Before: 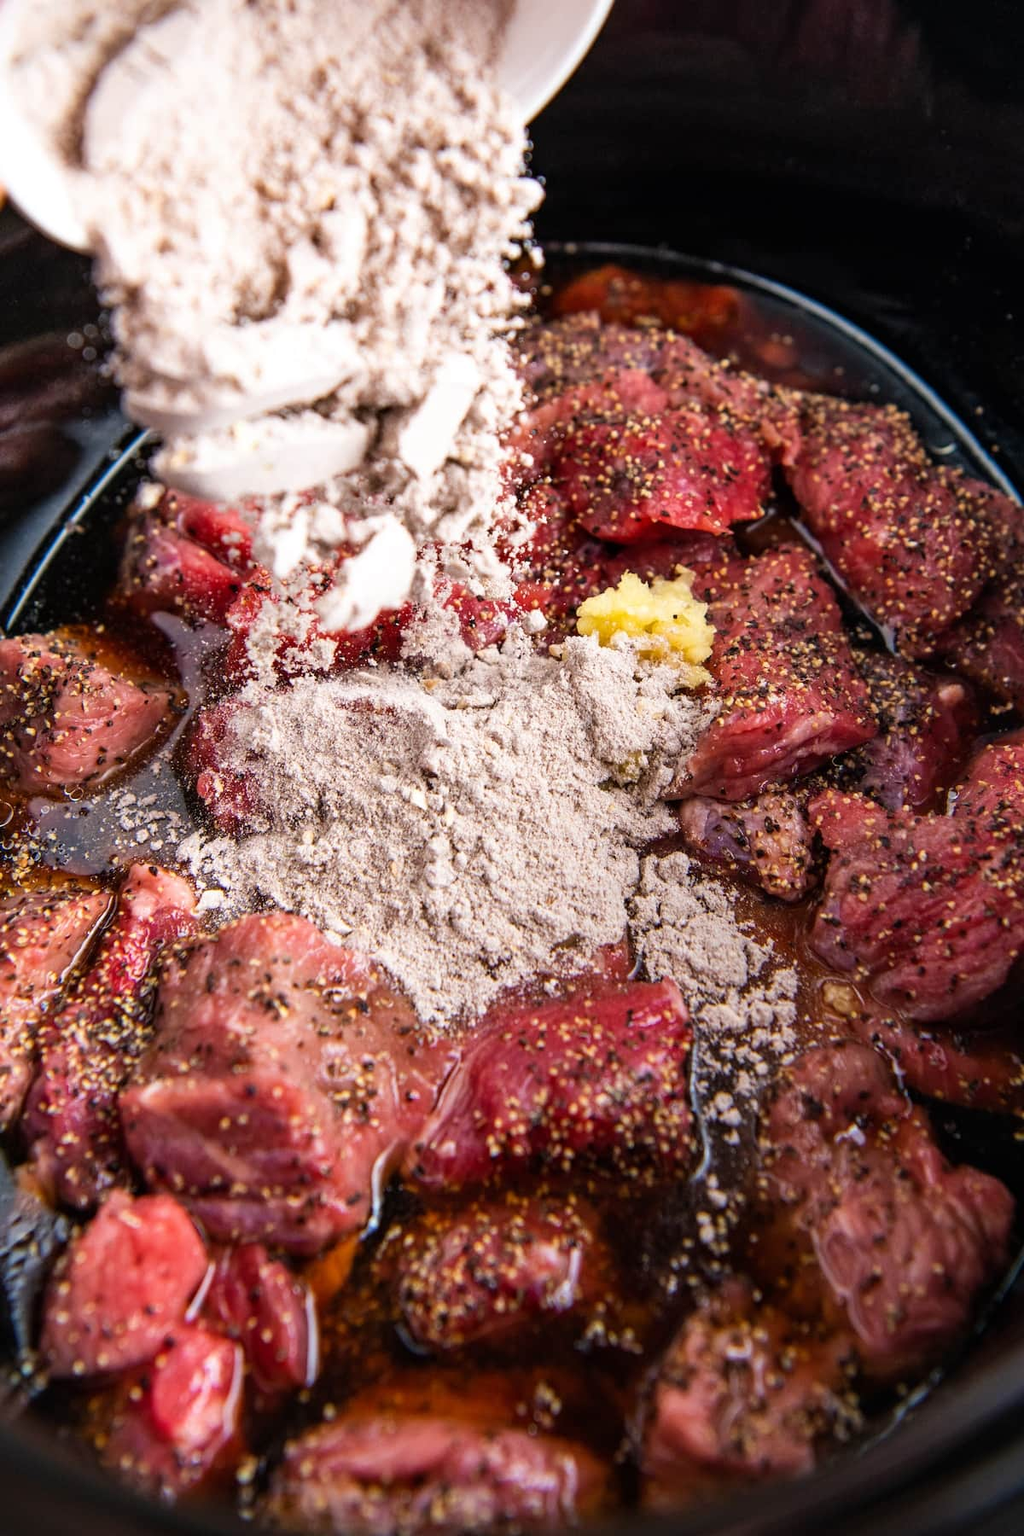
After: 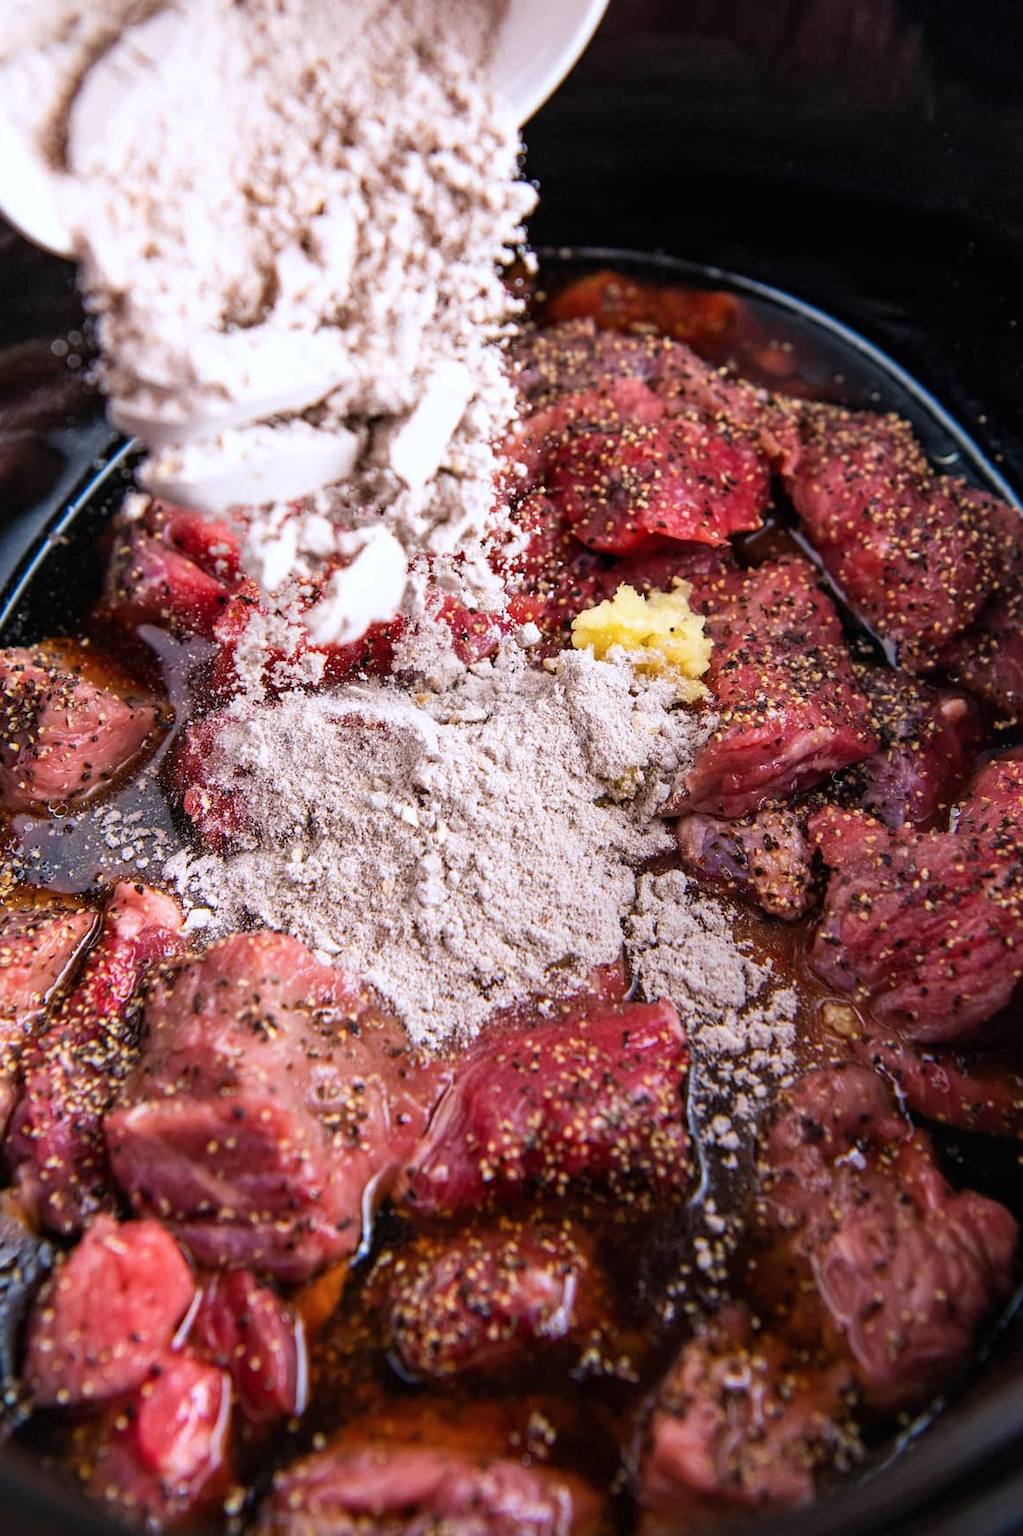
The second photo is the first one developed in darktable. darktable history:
crop: left 1.743%, right 0.268%, bottom 2.011%
color calibration: illuminant as shot in camera, x 0.358, y 0.373, temperature 4628.91 K
